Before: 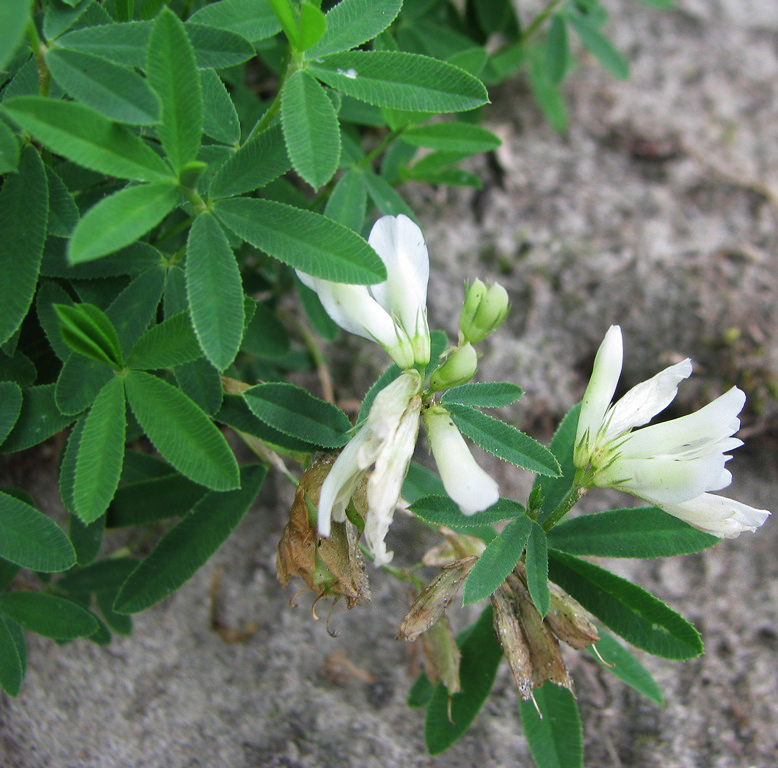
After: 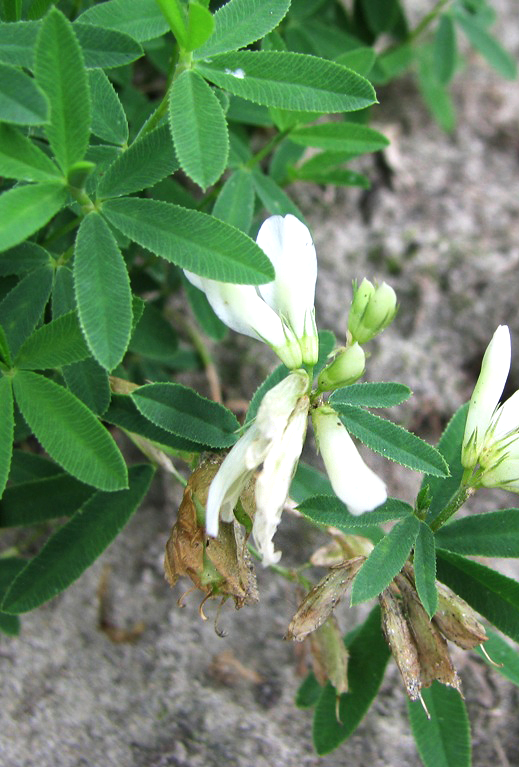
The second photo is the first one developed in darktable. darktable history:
exposure: exposure 0.372 EV, compensate highlight preservation false
crop and rotate: left 14.465%, right 18.722%
local contrast: mode bilateral grid, contrast 19, coarseness 50, detail 119%, midtone range 0.2
